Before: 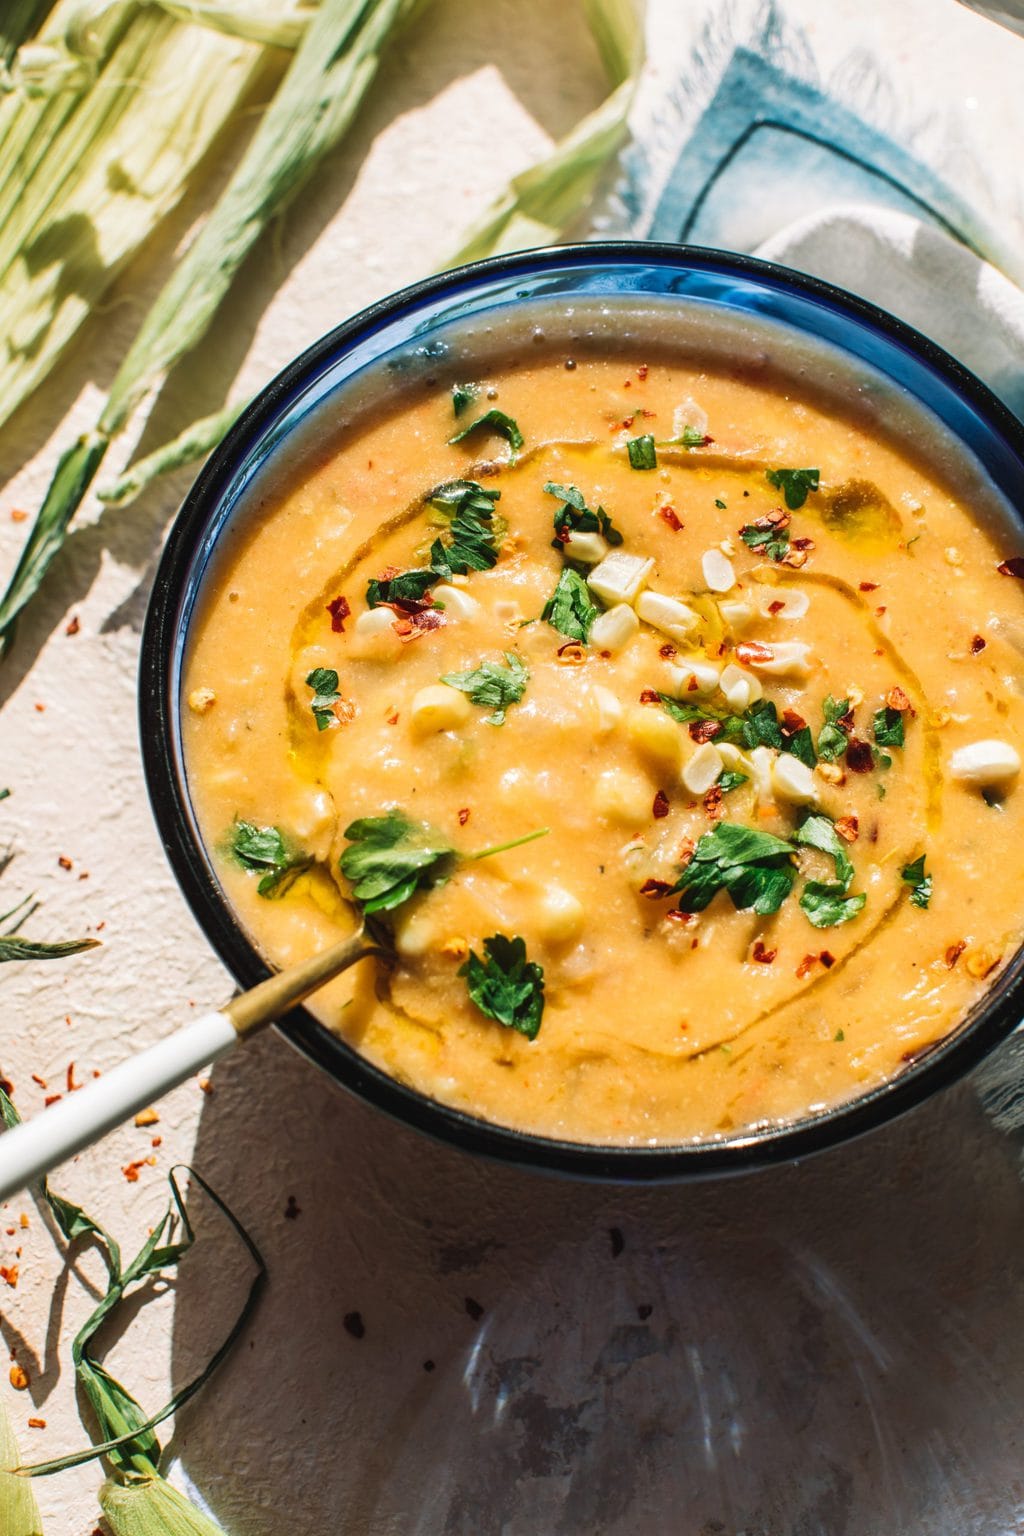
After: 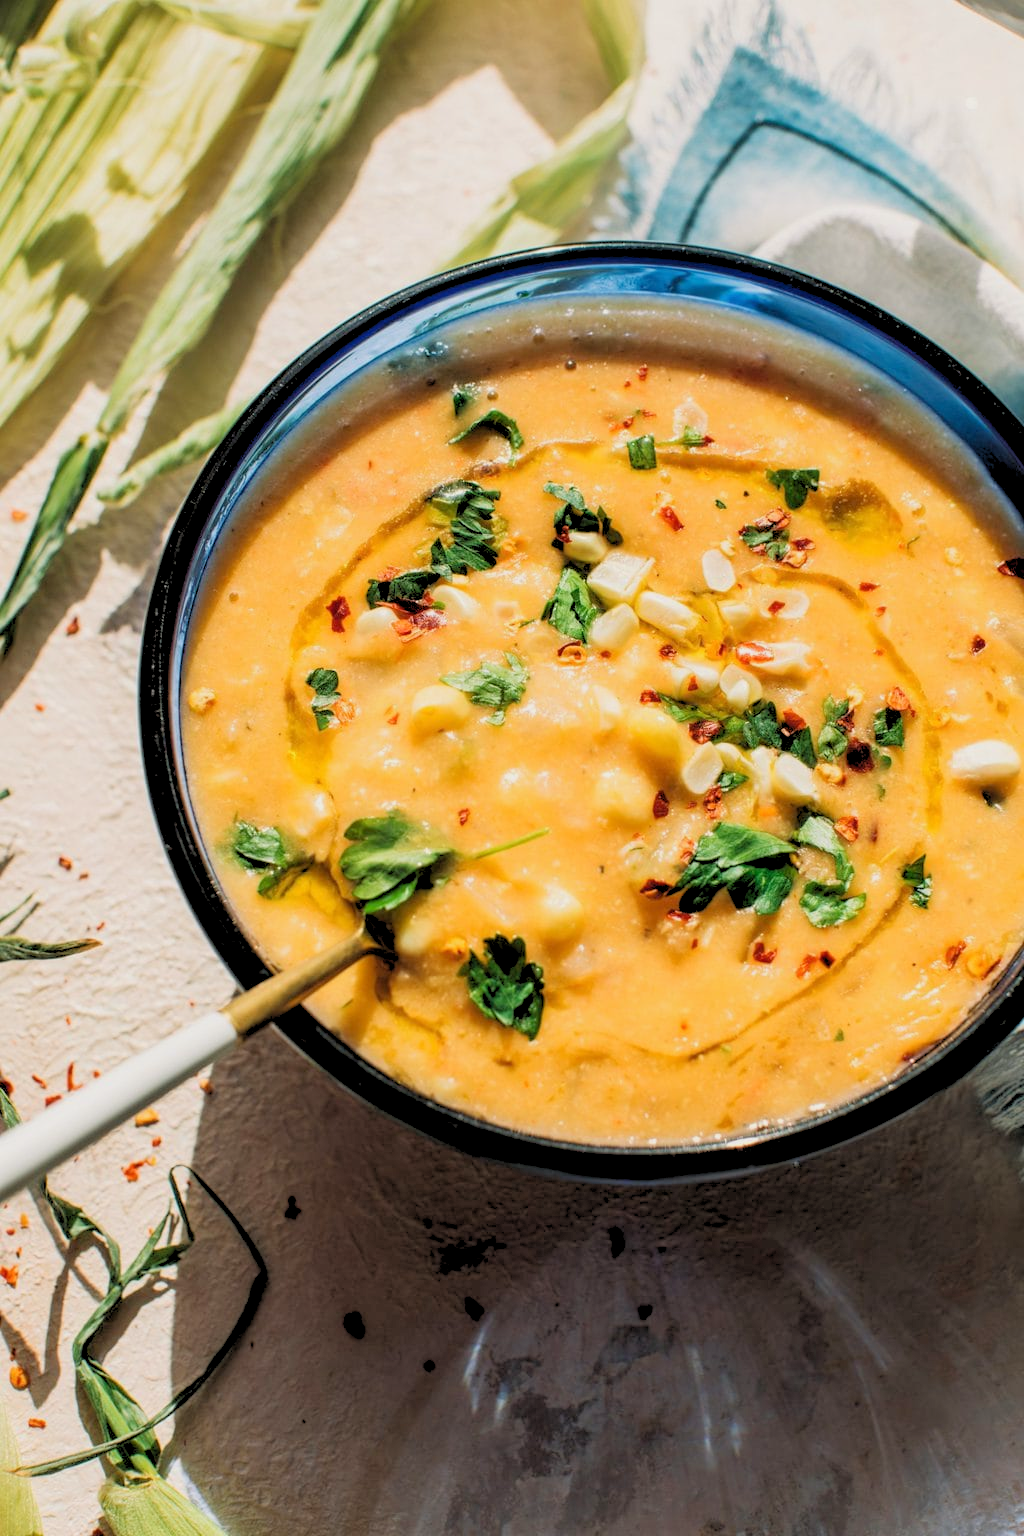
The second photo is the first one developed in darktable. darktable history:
white balance: red 1.009, blue 0.985
rgb levels: preserve colors sum RGB, levels [[0.038, 0.433, 0.934], [0, 0.5, 1], [0, 0.5, 1]]
